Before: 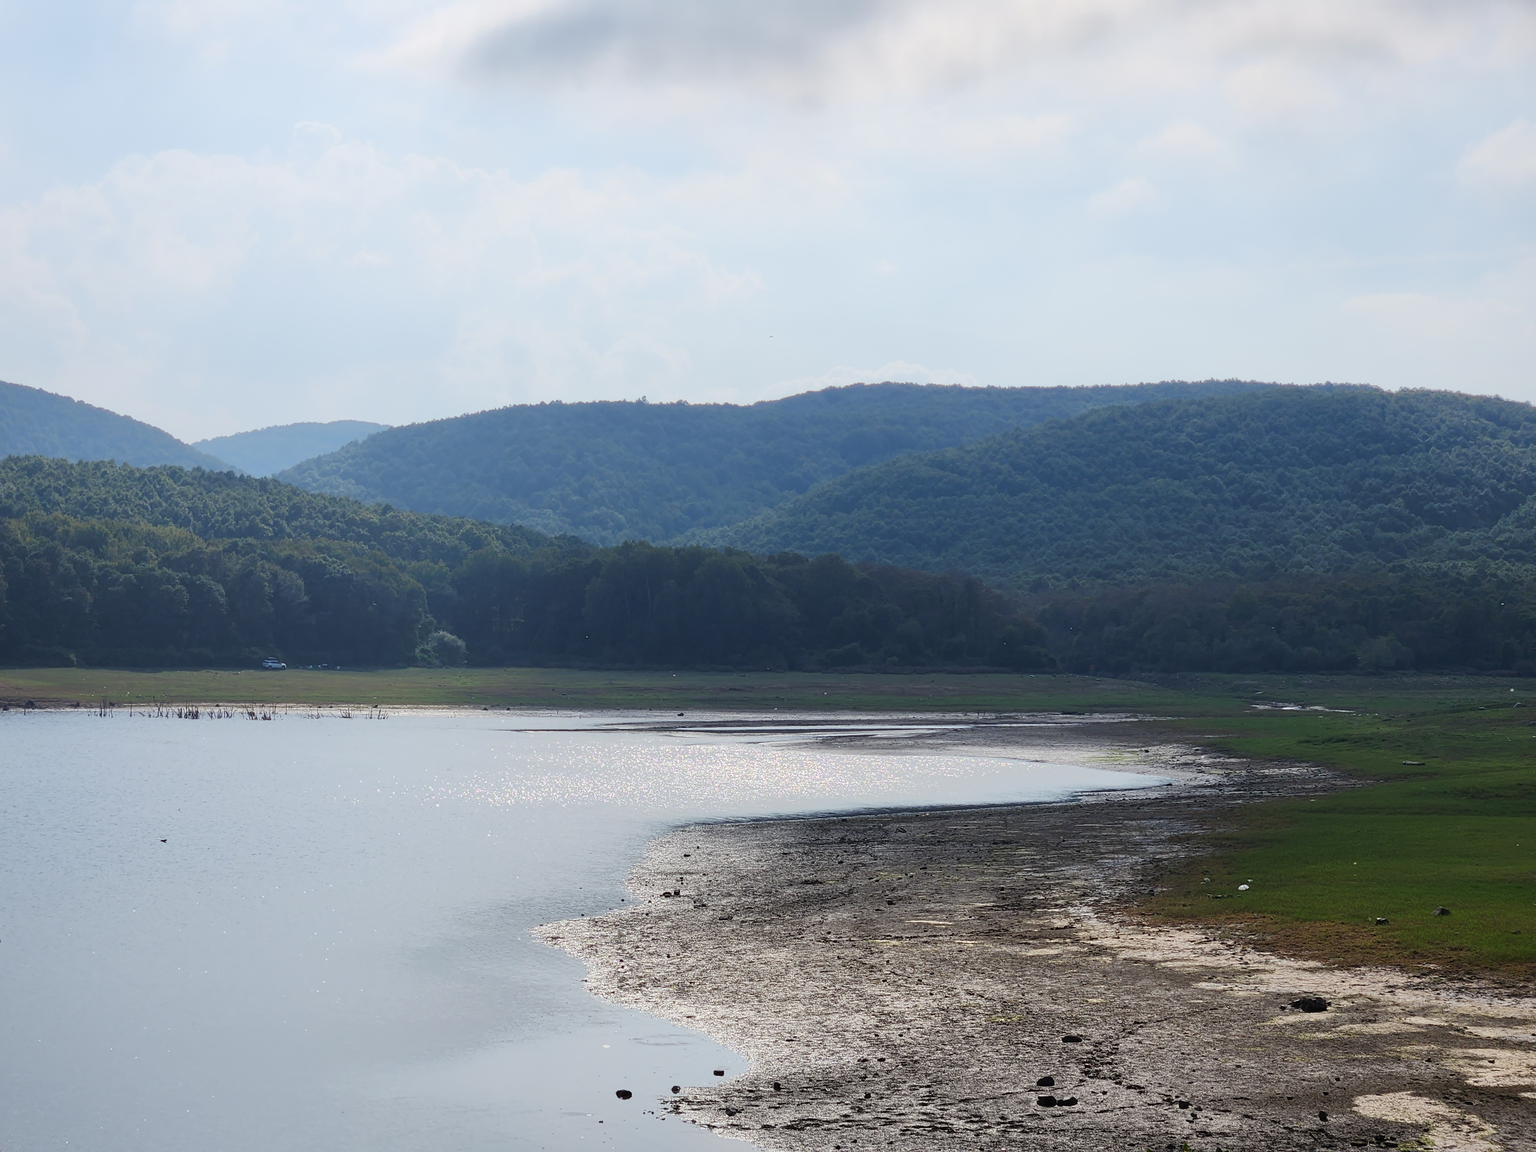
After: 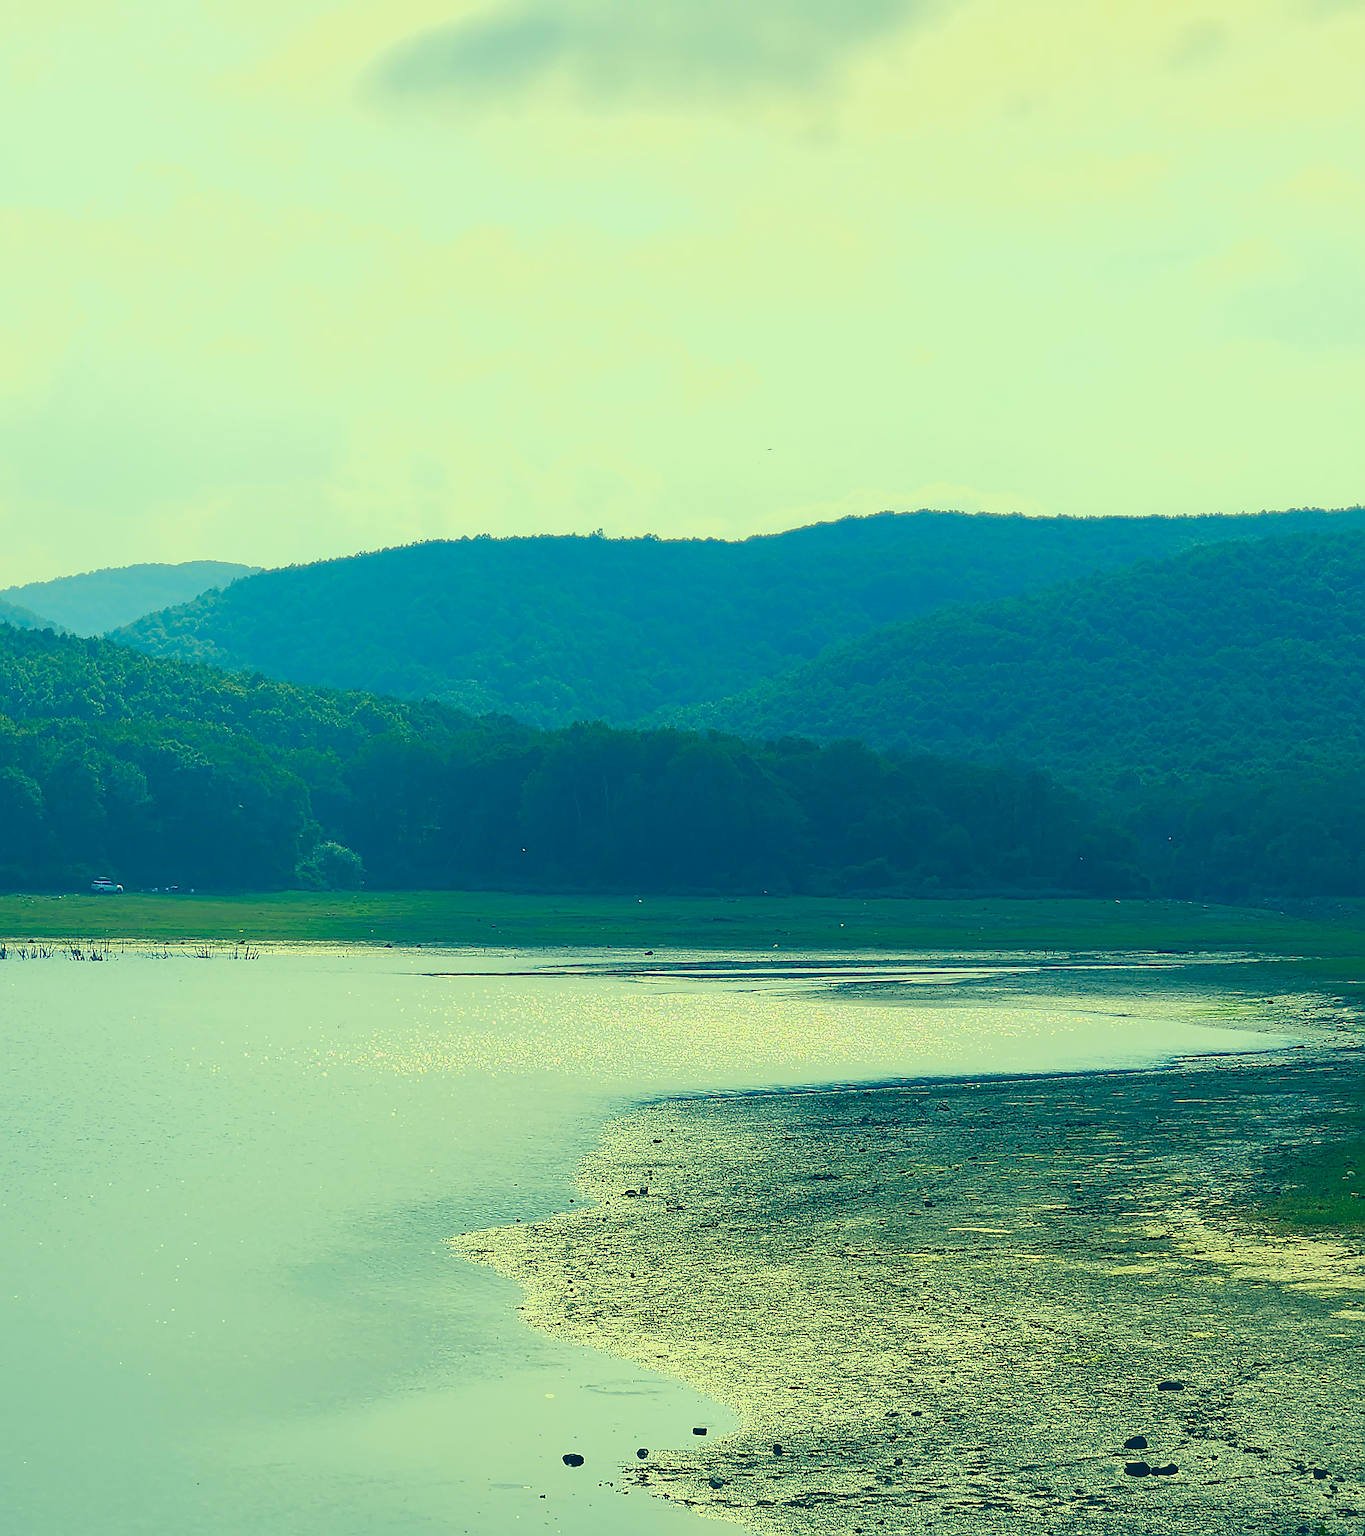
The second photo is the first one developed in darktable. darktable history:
haze removal: compatibility mode true, adaptive false
color correction: highlights a* -15.58, highlights b* 40, shadows a* -40, shadows b* -26.18
sharpen: radius 1.4, amount 1.25, threshold 0.7
exposure: black level correction 0.001, exposure 0.5 EV, compensate exposure bias true, compensate highlight preservation false
lowpass: radius 0.1, contrast 0.85, saturation 1.1, unbound 0
crop and rotate: left 12.673%, right 20.66%
